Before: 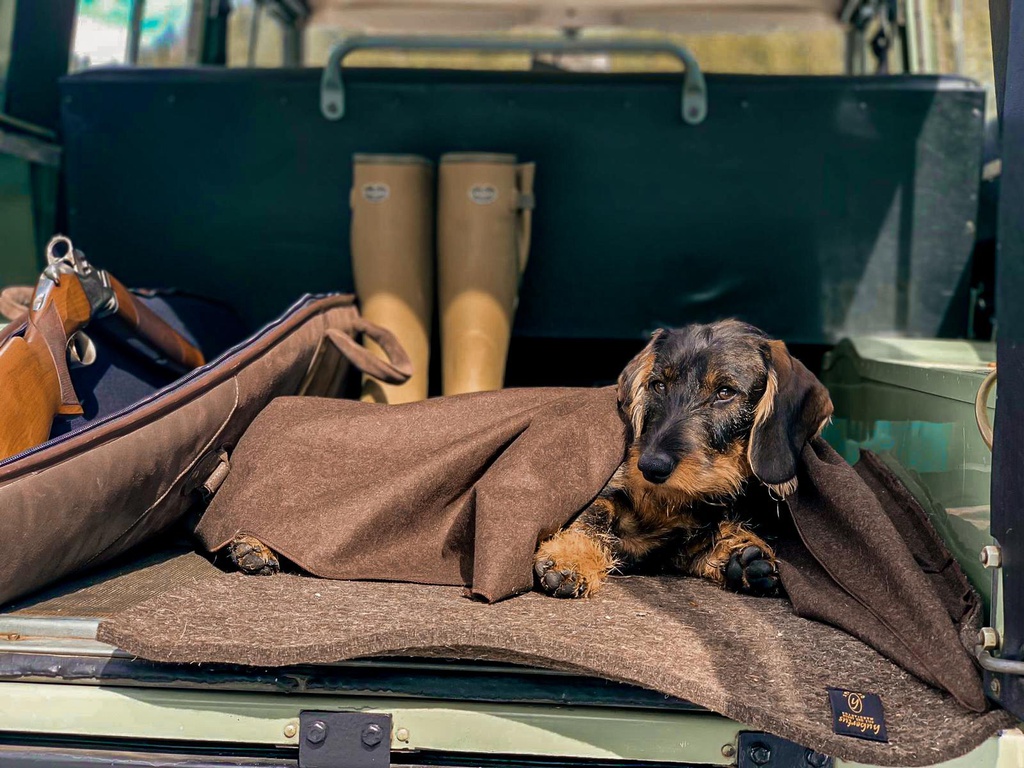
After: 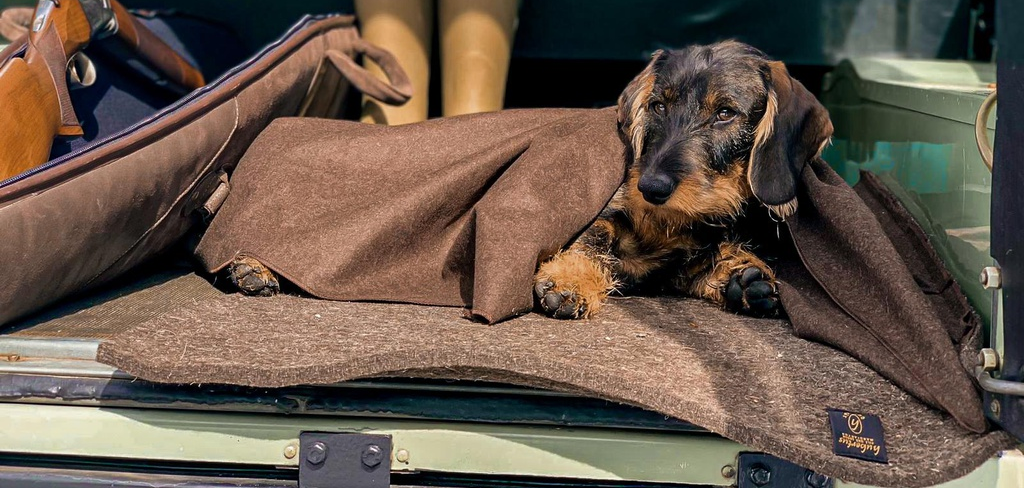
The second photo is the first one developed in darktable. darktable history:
crop and rotate: top 36.435%
tone equalizer: on, module defaults
